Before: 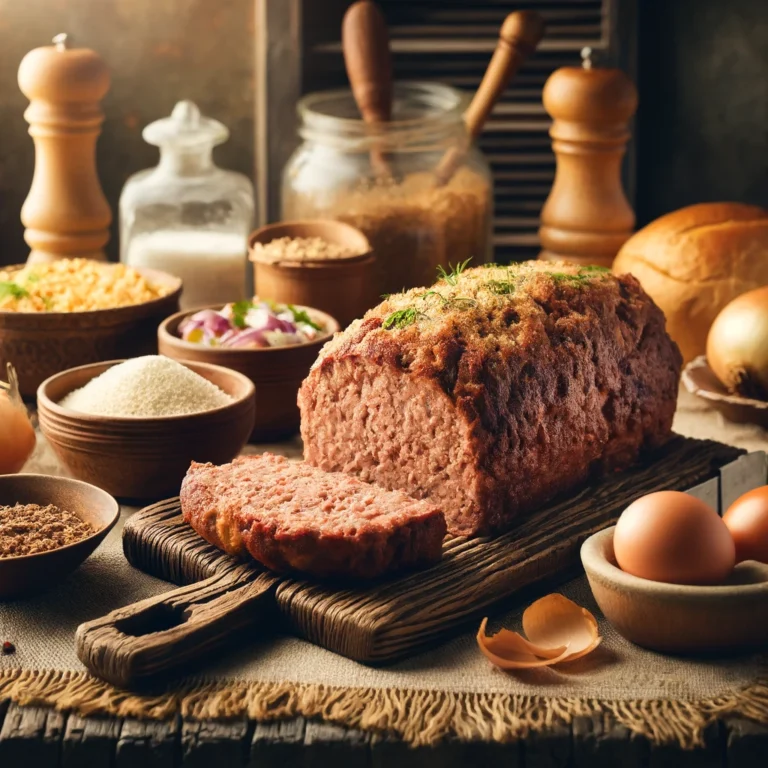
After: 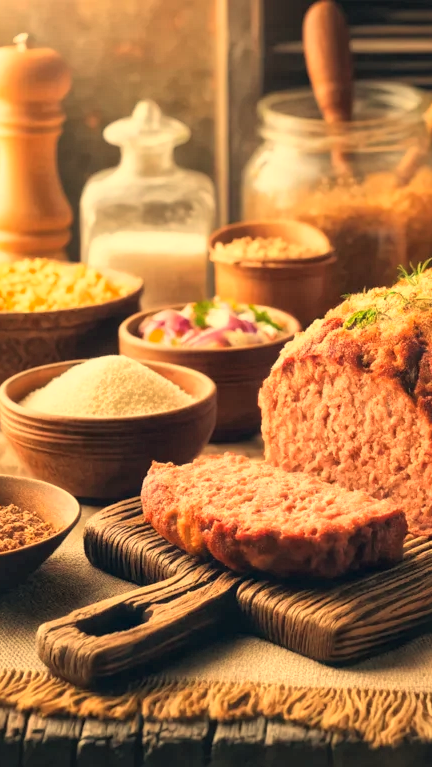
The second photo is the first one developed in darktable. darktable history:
global tonemap: drago (1, 100), detail 1
exposure: black level correction 0, exposure 0.7 EV, compensate exposure bias true, compensate highlight preservation false
white balance: red 1.123, blue 0.83
crop: left 5.114%, right 38.589%
